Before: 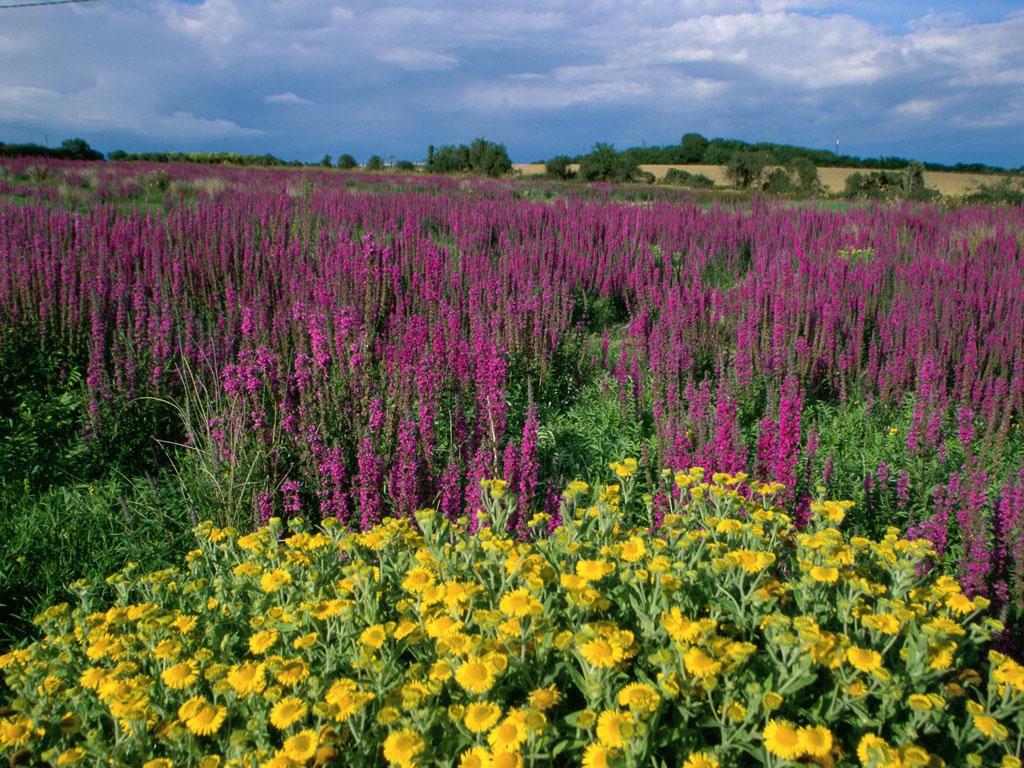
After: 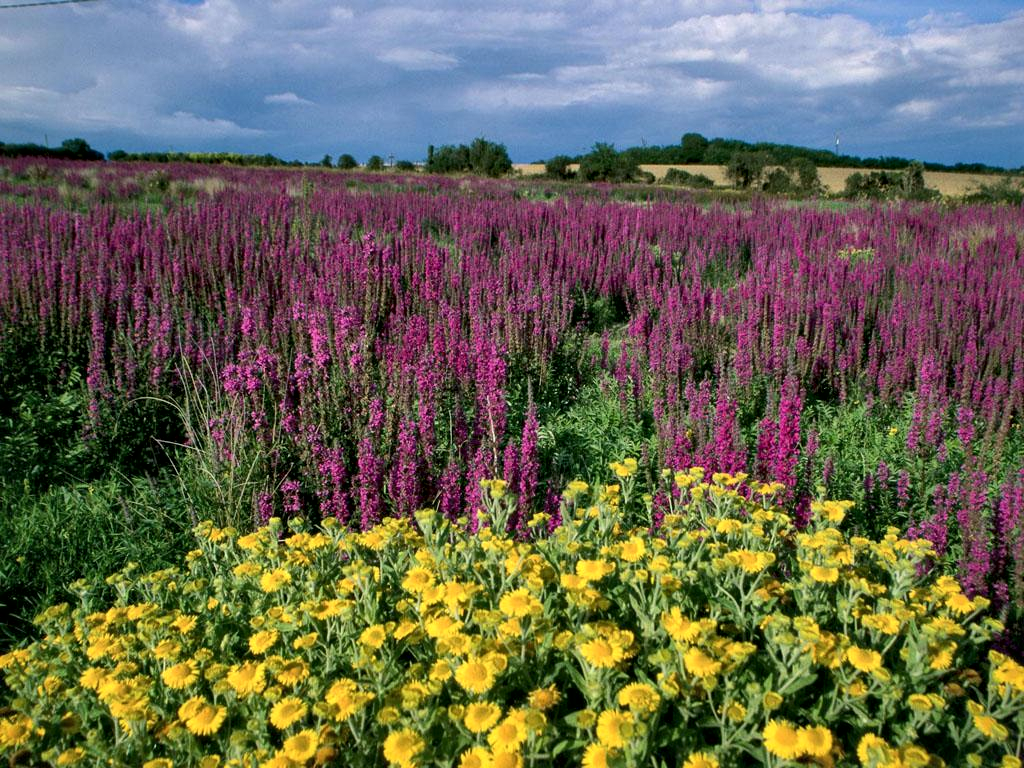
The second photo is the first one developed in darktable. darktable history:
tone equalizer: -7 EV 0.174 EV, -6 EV 0.097 EV, -5 EV 0.084 EV, -4 EV 0.059 EV, -2 EV -0.023 EV, -1 EV -0.022 EV, +0 EV -0.083 EV
local contrast: mode bilateral grid, contrast 26, coarseness 59, detail 151%, midtone range 0.2
